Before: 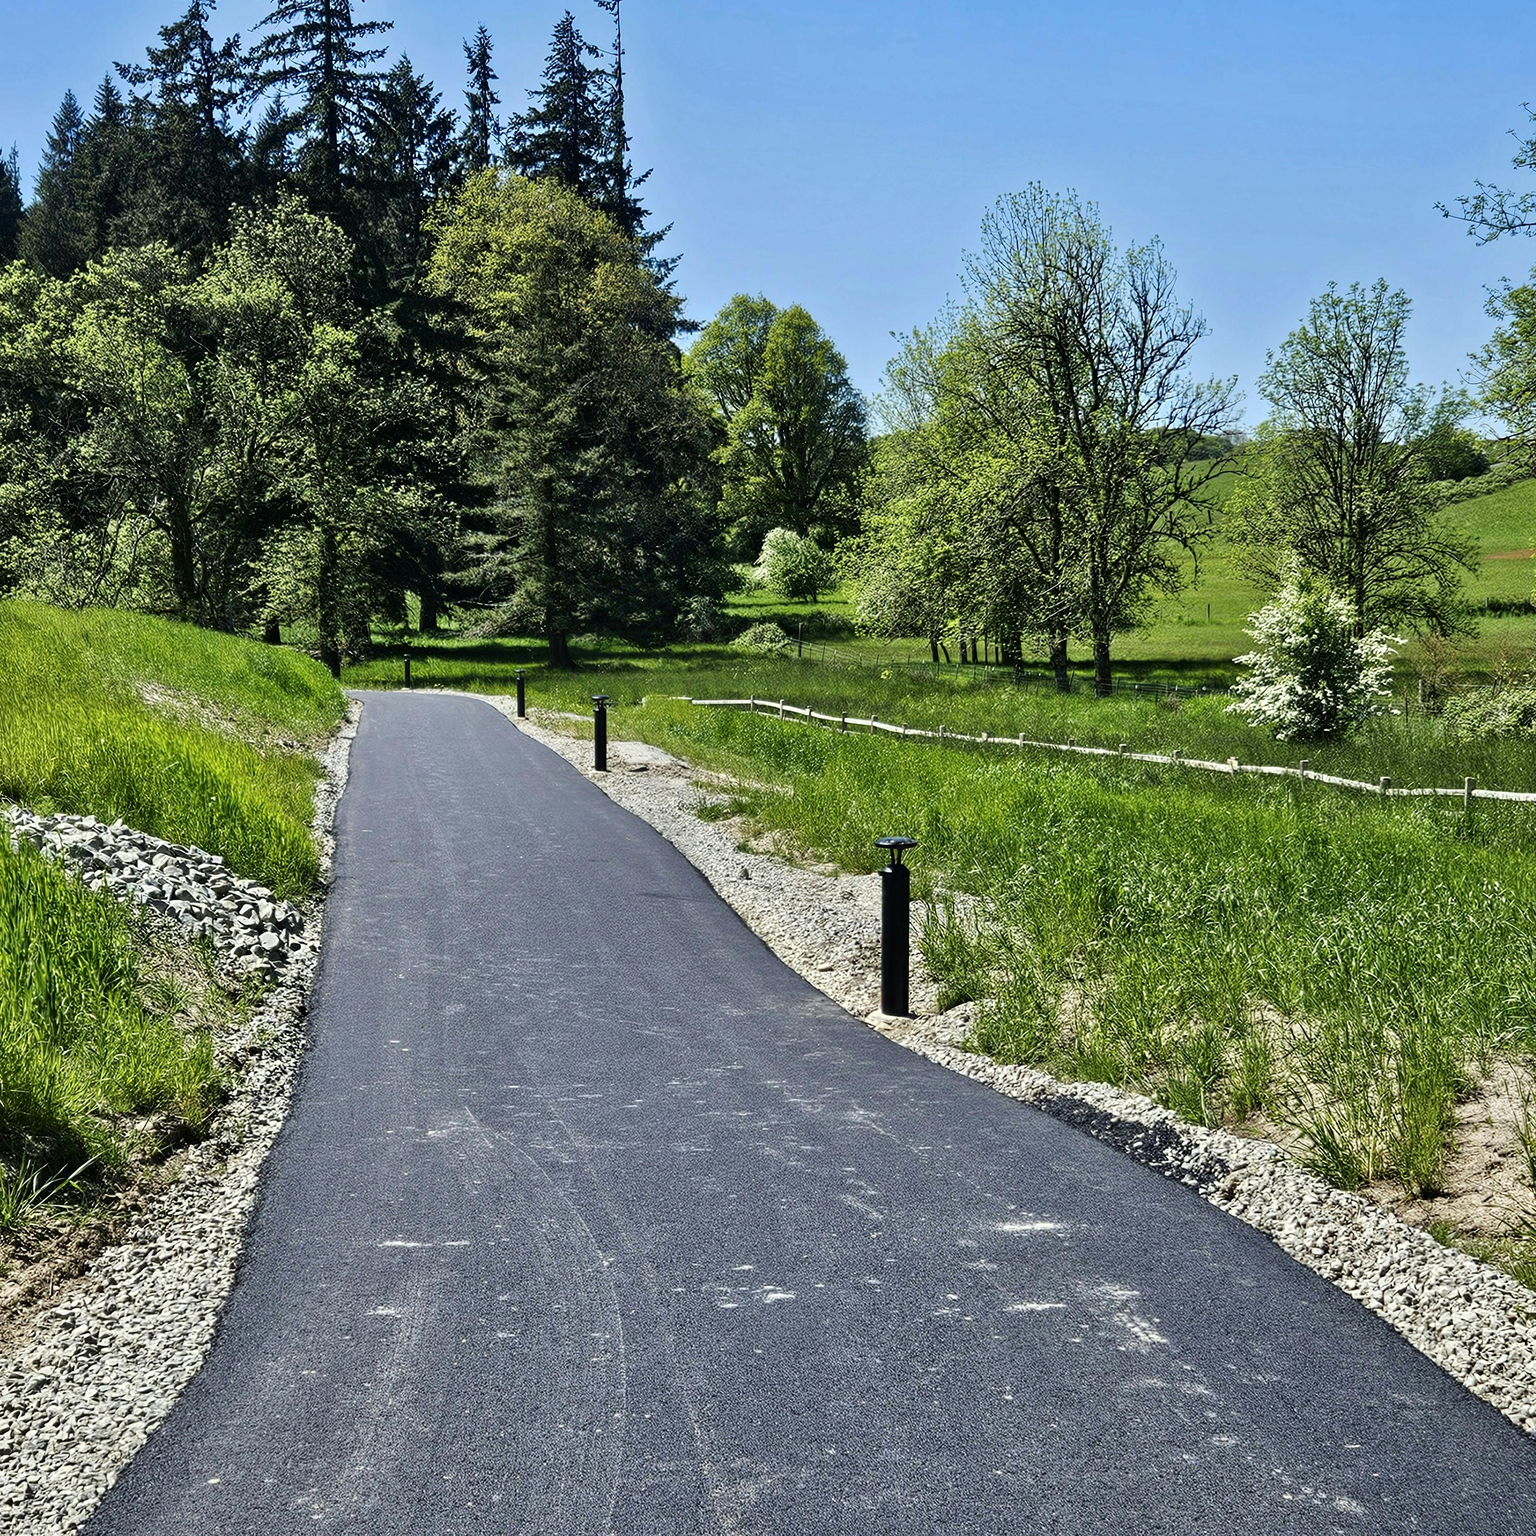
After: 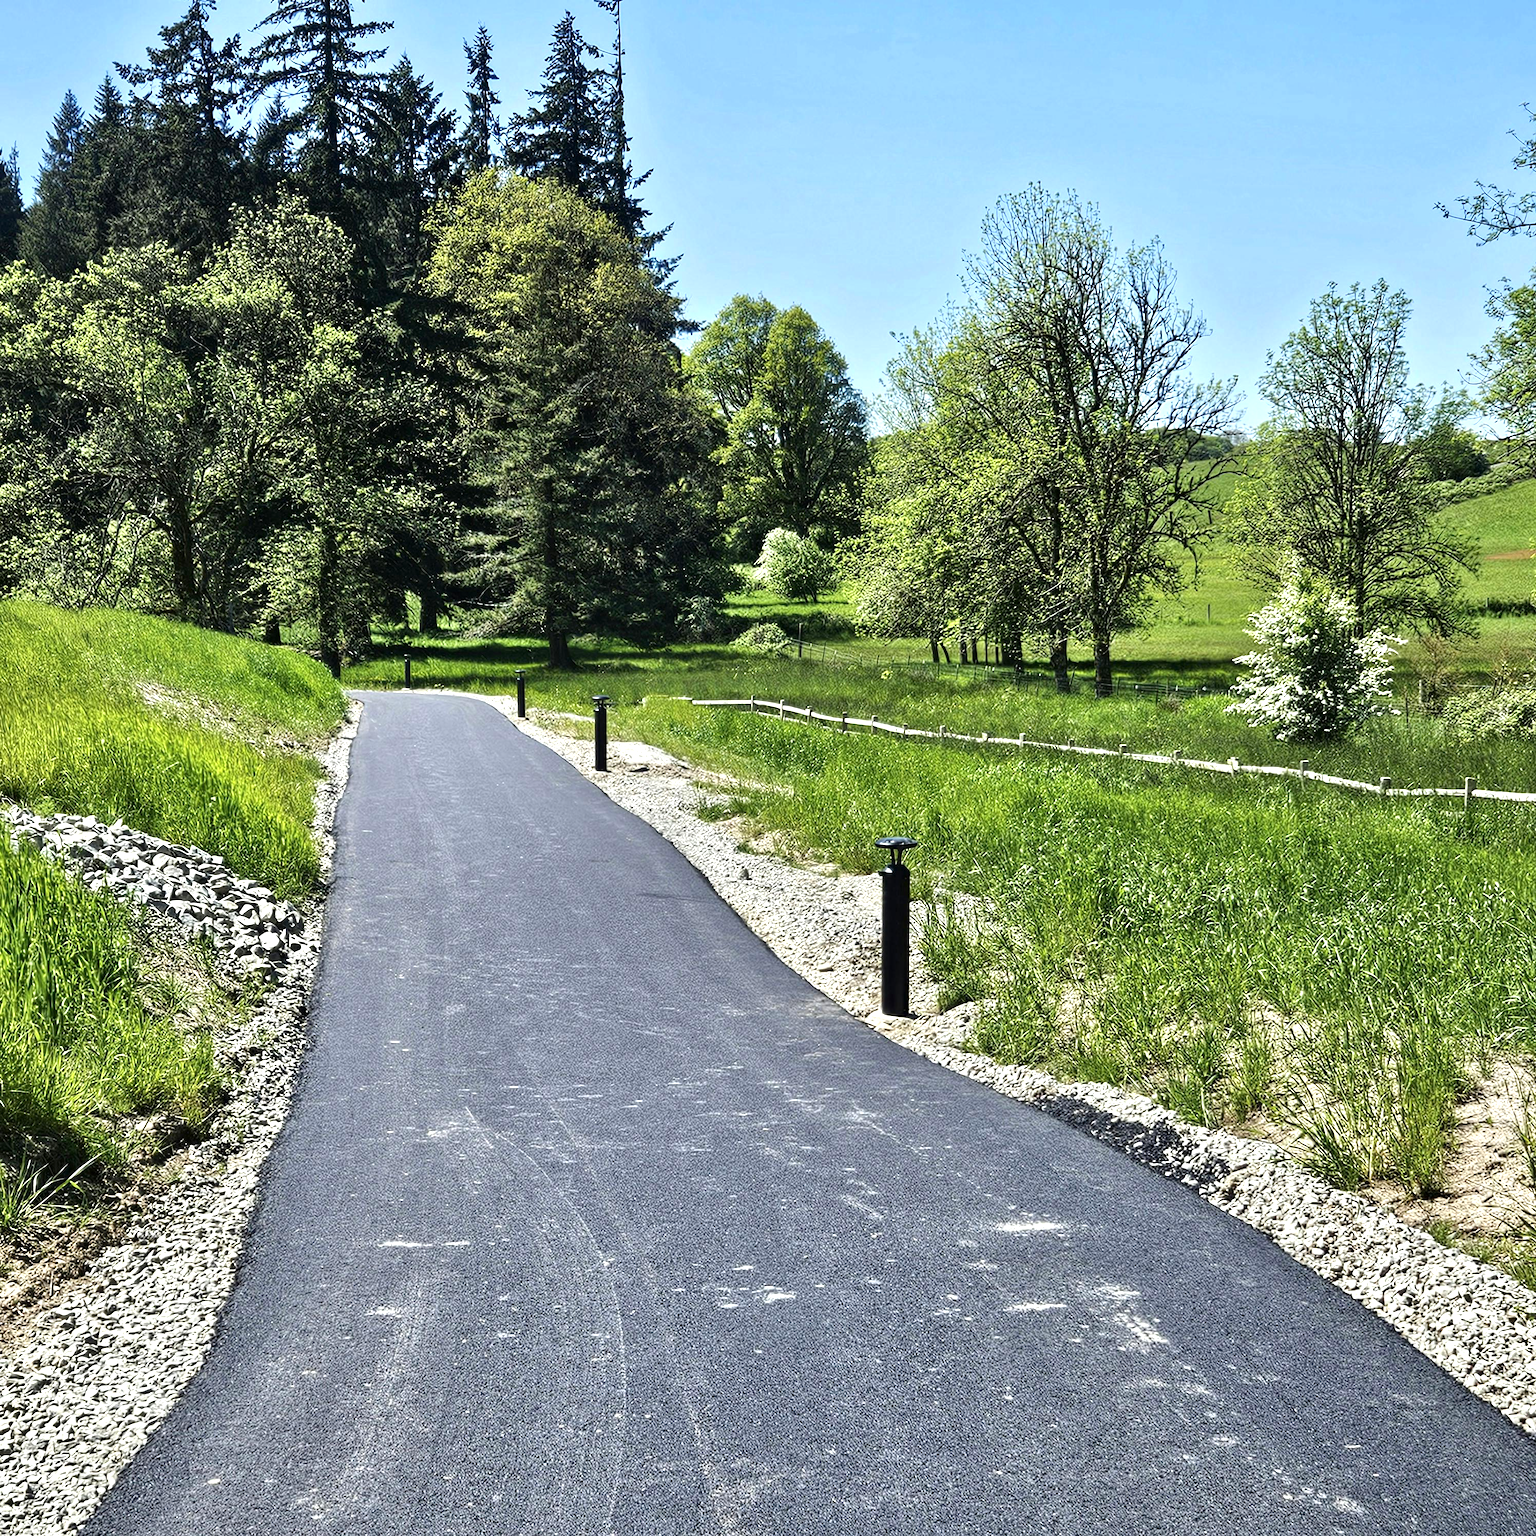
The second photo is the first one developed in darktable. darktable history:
haze removal: strength 0.02, distance 0.25, compatibility mode true, adaptive false
exposure: exposure 0.648 EV, compensate highlight preservation false
contrast brightness saturation: saturation -0.05
